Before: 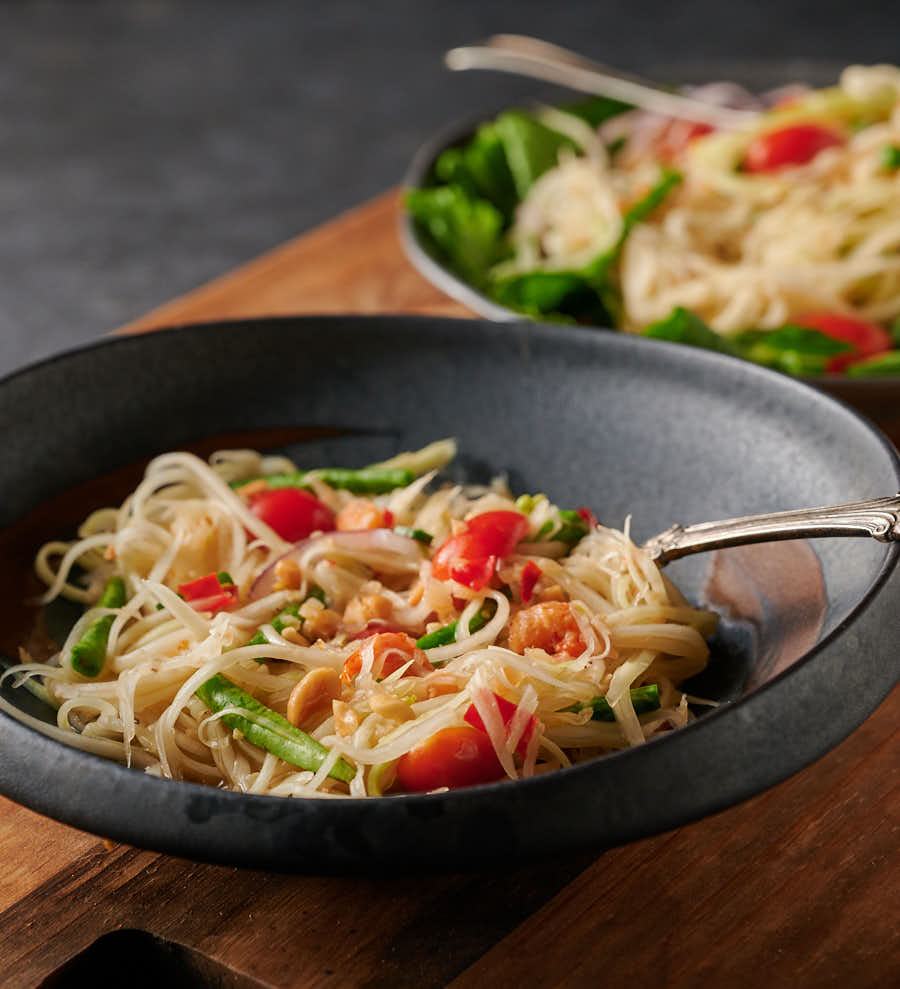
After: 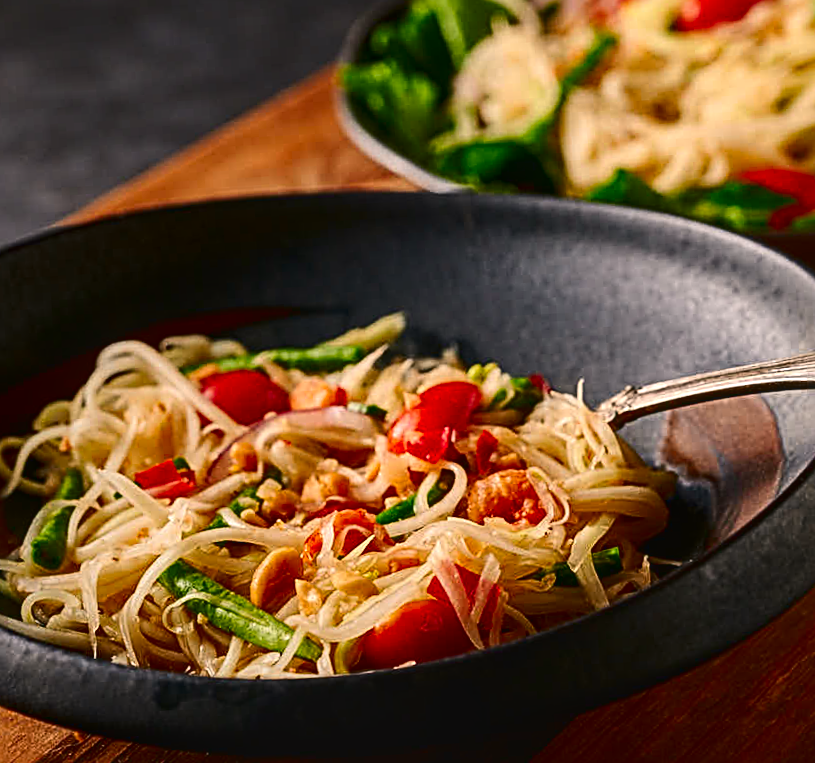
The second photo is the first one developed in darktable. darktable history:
crop and rotate: angle -1.96°, left 3.097%, top 4.154%, right 1.586%, bottom 0.529%
exposure: exposure 0.2 EV, compensate highlight preservation false
local contrast: detail 110%
color correction: highlights a* 5.81, highlights b* 4.84
contrast brightness saturation: contrast 0.22, brightness -0.19, saturation 0.24
sharpen: radius 2.817, amount 0.715
rotate and perspective: rotation -5°, crop left 0.05, crop right 0.952, crop top 0.11, crop bottom 0.89
